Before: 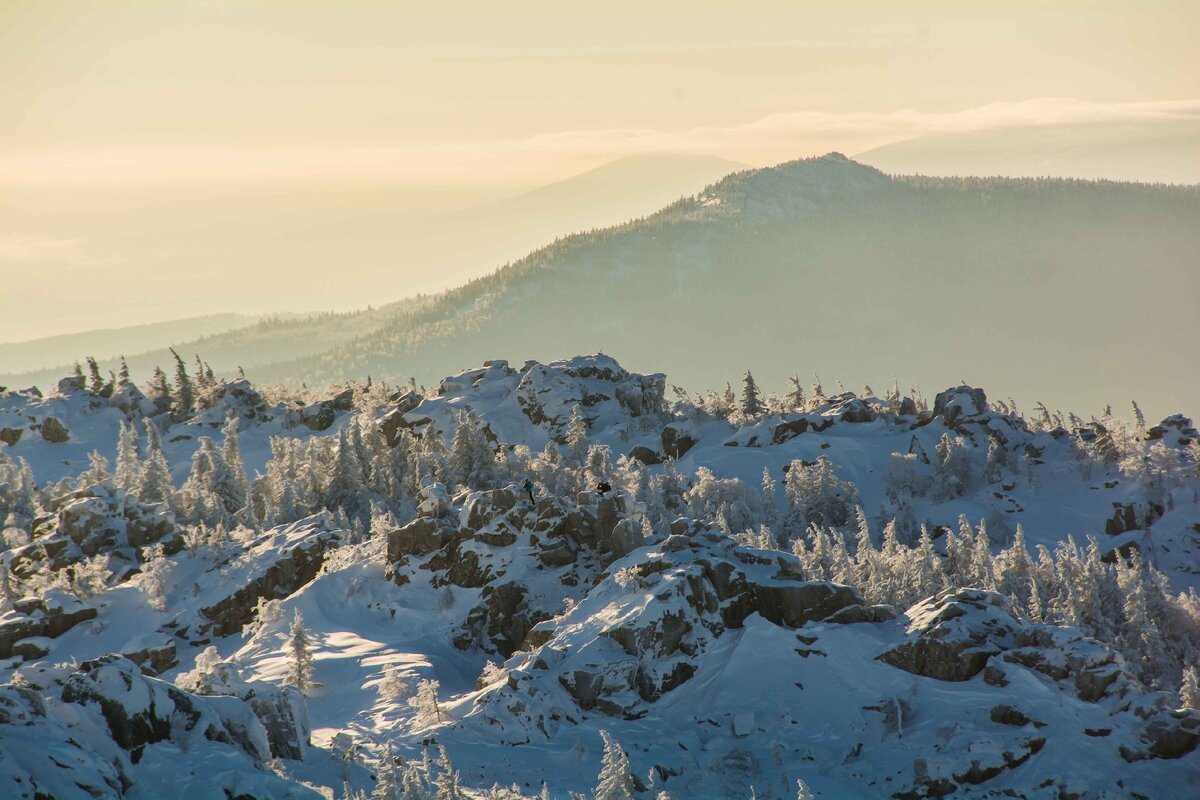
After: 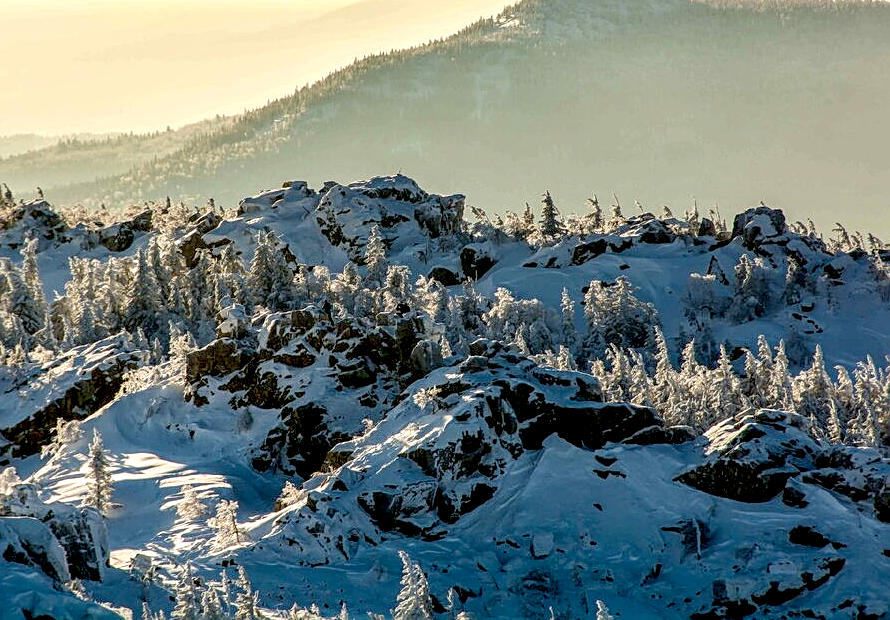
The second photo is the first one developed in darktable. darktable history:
crop: left 16.823%, top 22.428%, right 8.952%
sharpen: on, module defaults
local contrast: highlights 28%, detail 150%
exposure: black level correction 0.032, exposure 0.319 EV, compensate exposure bias true, compensate highlight preservation false
